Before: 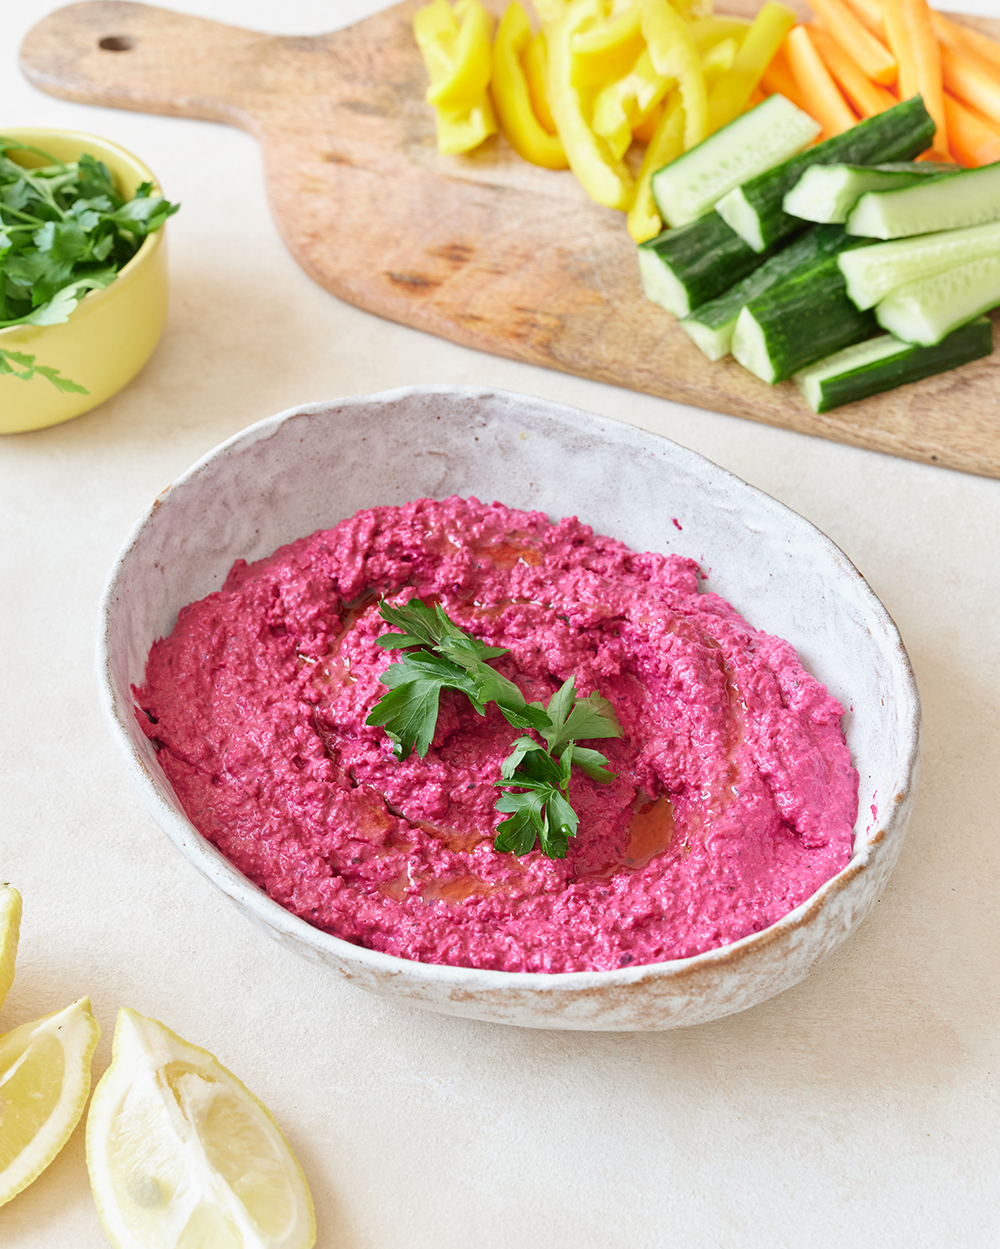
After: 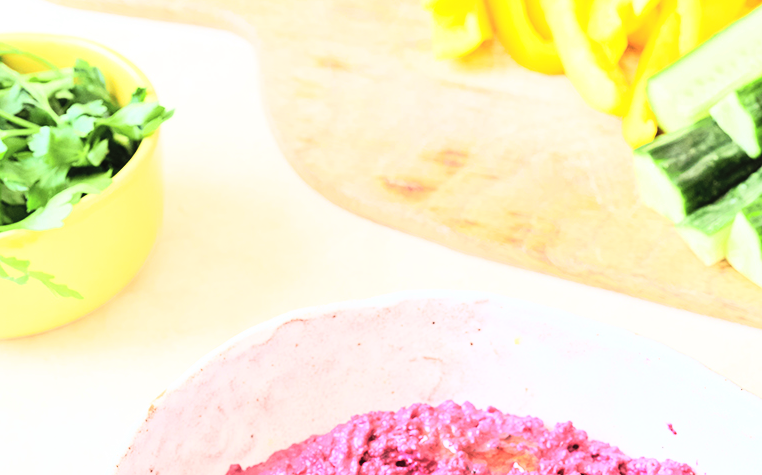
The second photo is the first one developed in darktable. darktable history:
crop: left 0.579%, top 7.627%, right 23.167%, bottom 54.275%
contrast brightness saturation: contrast 0.14, brightness 0.21
rgb curve: curves: ch0 [(0, 0) (0.21, 0.15) (0.24, 0.21) (0.5, 0.75) (0.75, 0.96) (0.89, 0.99) (1, 1)]; ch1 [(0, 0.02) (0.21, 0.13) (0.25, 0.2) (0.5, 0.67) (0.75, 0.9) (0.89, 0.97) (1, 1)]; ch2 [(0, 0.02) (0.21, 0.13) (0.25, 0.2) (0.5, 0.67) (0.75, 0.9) (0.89, 0.97) (1, 1)], compensate middle gray true
